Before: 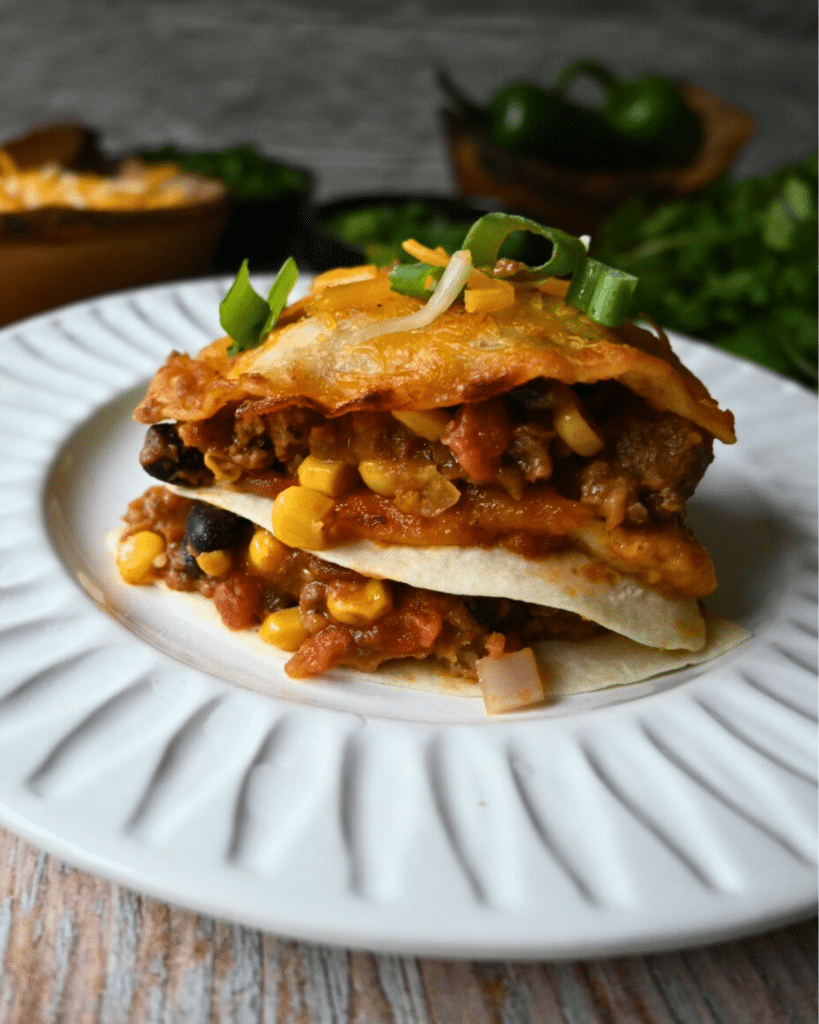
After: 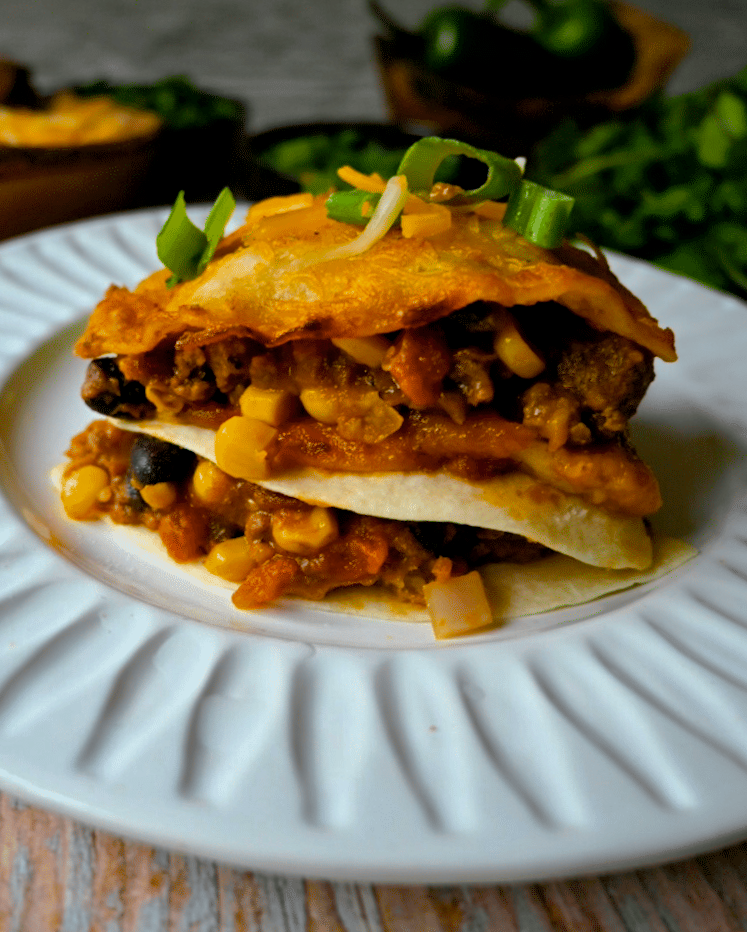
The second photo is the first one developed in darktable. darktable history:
shadows and highlights: shadows 39.84, highlights -60.09
crop and rotate: angle 1.63°, left 5.487%, top 5.689%
color balance rgb: global offset › luminance -0.496%, perceptual saturation grading › global saturation 37.319%, perceptual saturation grading › shadows 35.565%, global vibrance 20%
